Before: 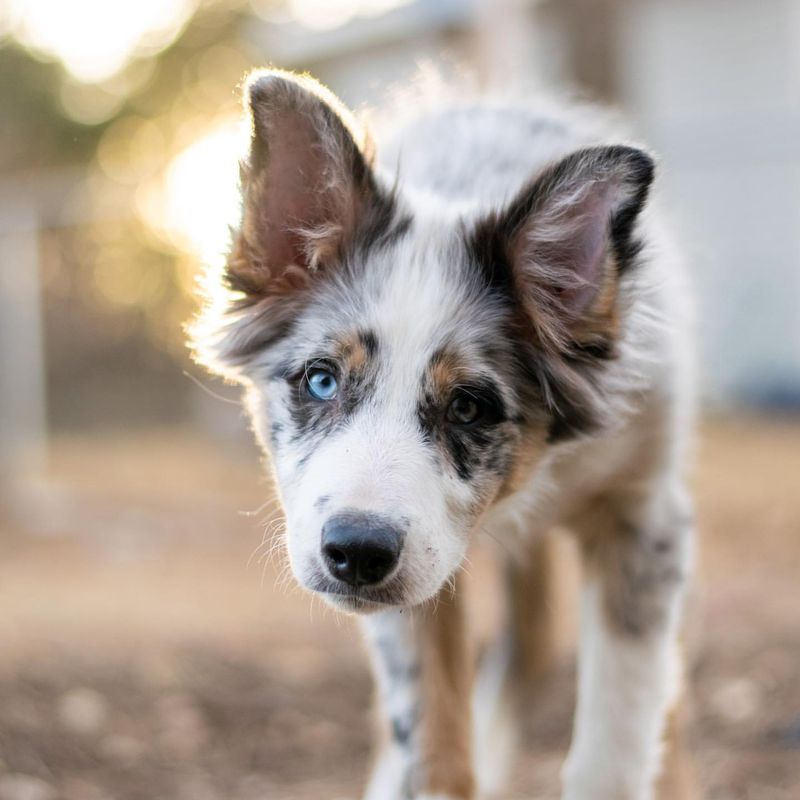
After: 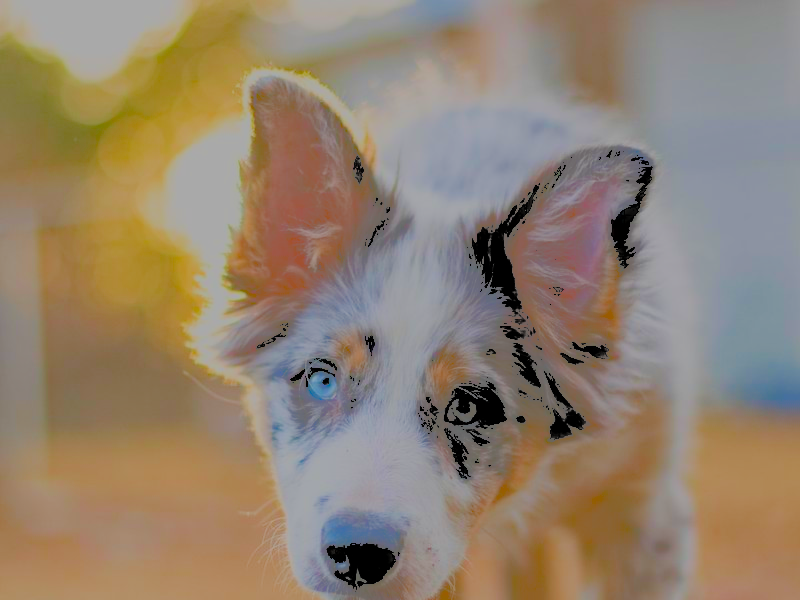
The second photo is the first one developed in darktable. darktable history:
tone curve: curves: ch0 [(0, 0) (0.003, 0.43) (0.011, 0.433) (0.025, 0.434) (0.044, 0.436) (0.069, 0.439) (0.1, 0.442) (0.136, 0.446) (0.177, 0.449) (0.224, 0.454) (0.277, 0.462) (0.335, 0.488) (0.399, 0.524) (0.468, 0.566) (0.543, 0.615) (0.623, 0.666) (0.709, 0.718) (0.801, 0.761) (0.898, 0.801) (1, 1)], color space Lab, independent channels, preserve colors none
crop: bottom 24.986%
contrast brightness saturation: brightness -0.249, saturation 0.201
haze removal: strength 0.497, distance 0.435, compatibility mode true, adaptive false
tone equalizer: -8 EV -0.776 EV, -7 EV -0.69 EV, -6 EV -0.563 EV, -5 EV -0.368 EV, -3 EV 0.379 EV, -2 EV 0.6 EV, -1 EV 0.681 EV, +0 EV 0.747 EV
filmic rgb: black relative exposure -7.98 EV, white relative exposure 8.05 EV, target black luminance 0%, hardness 2.42, latitude 76.46%, contrast 0.579, shadows ↔ highlights balance 0.008%, add noise in highlights 0.001, color science v3 (2019), use custom middle-gray values true, contrast in highlights soft
